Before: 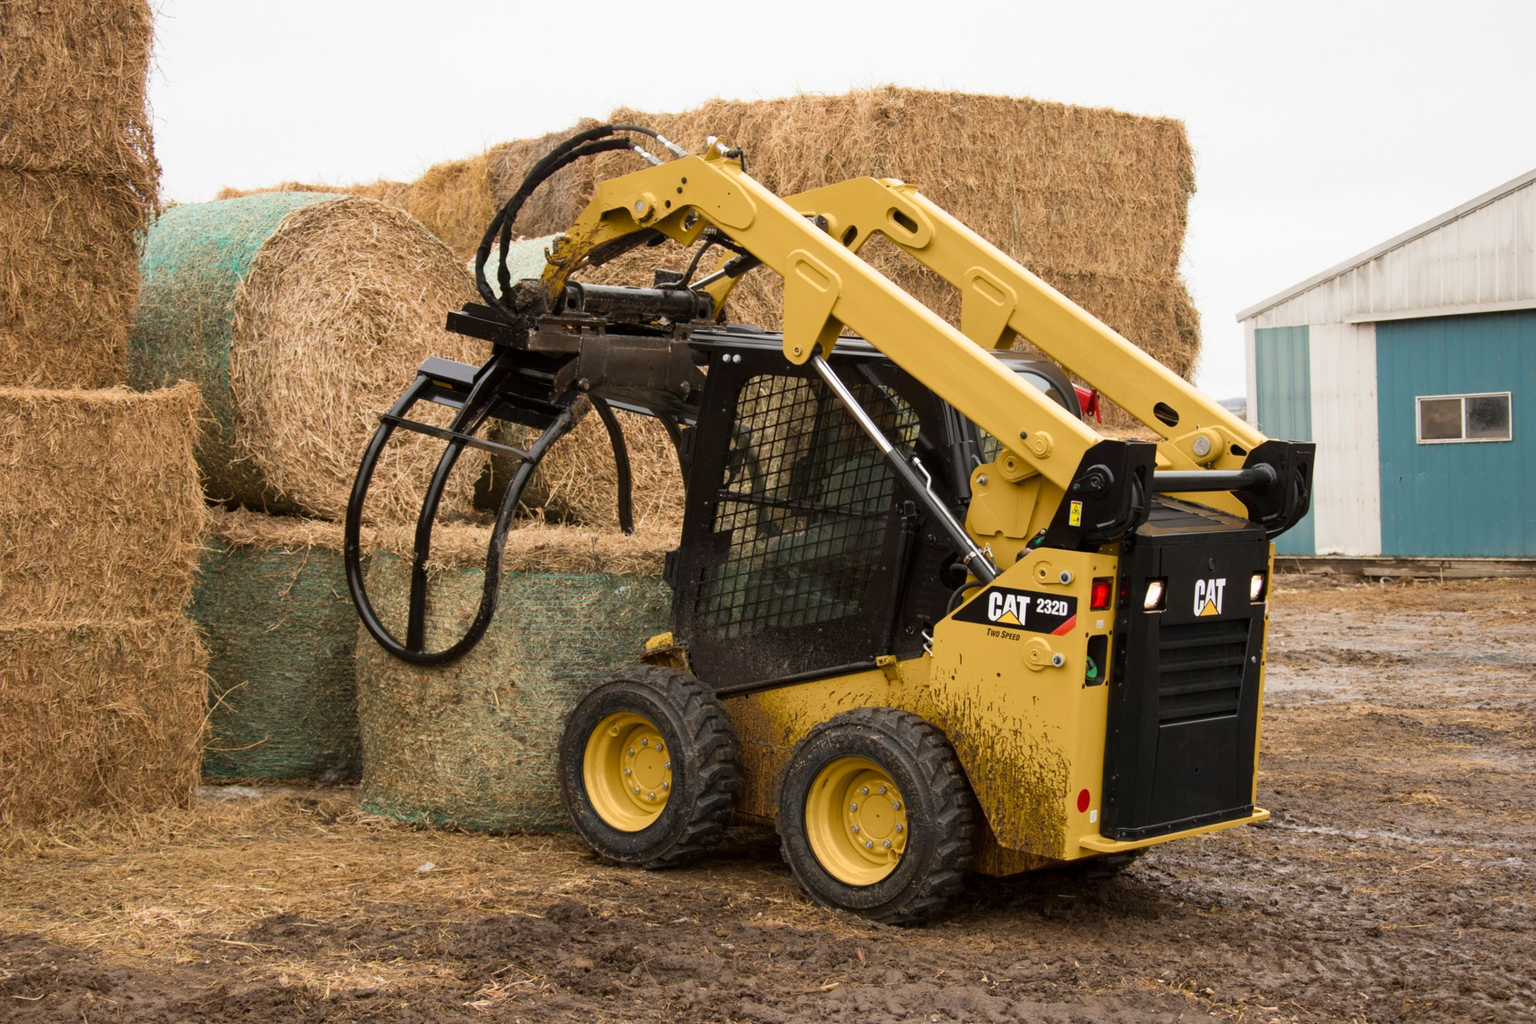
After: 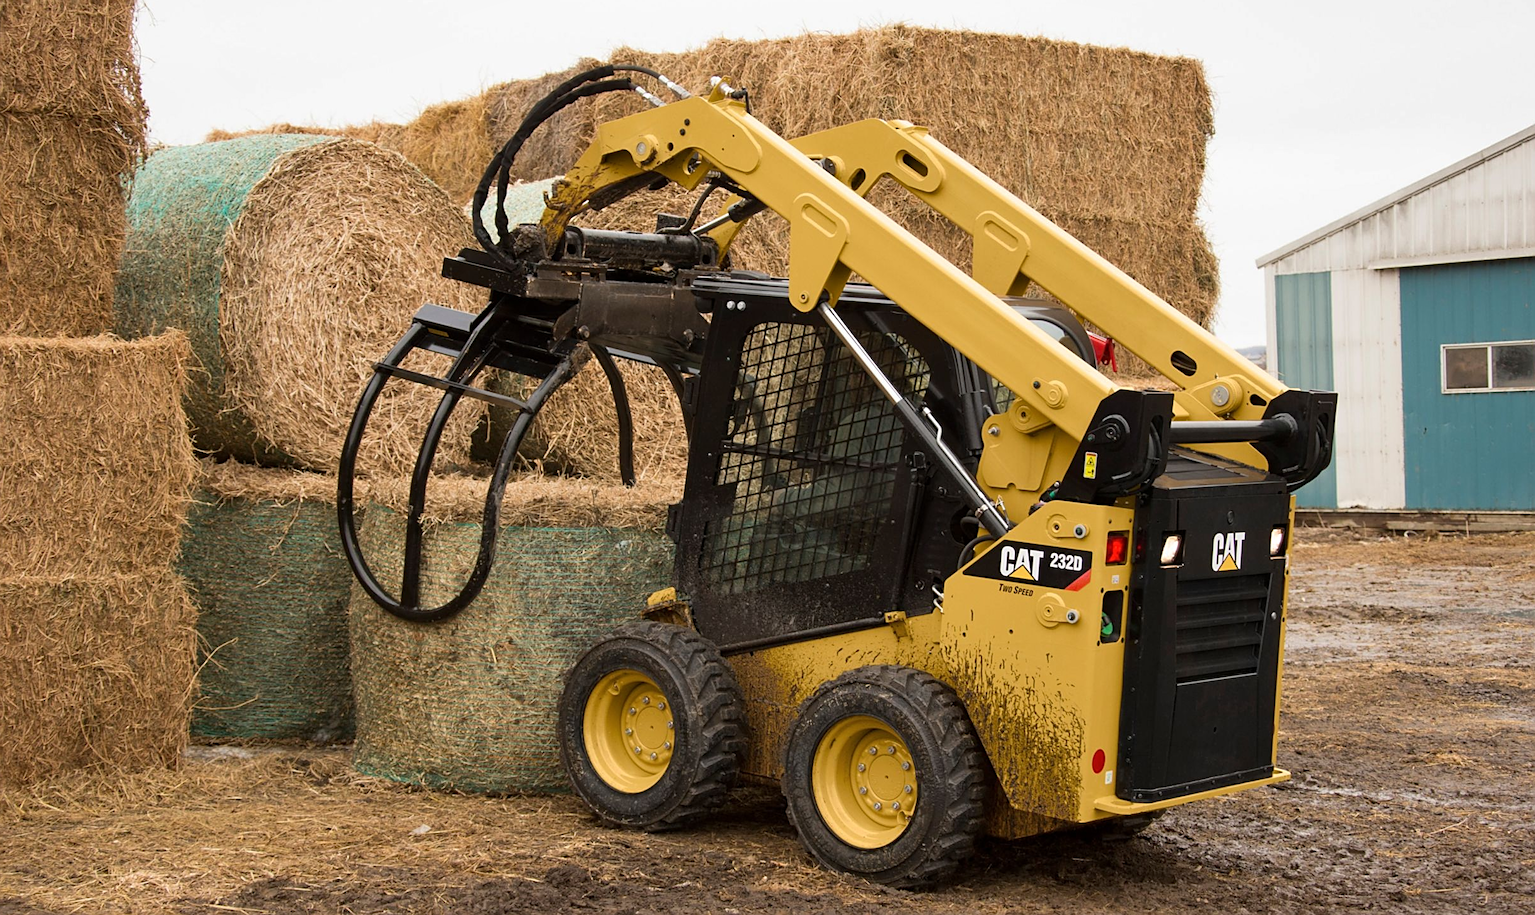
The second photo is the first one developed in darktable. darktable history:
crop: left 1.155%, top 6.102%, right 1.74%, bottom 7.096%
sharpen: amount 0.5
shadows and highlights: radius 127.79, shadows 30.53, highlights -31.02, low approximation 0.01, soften with gaussian
